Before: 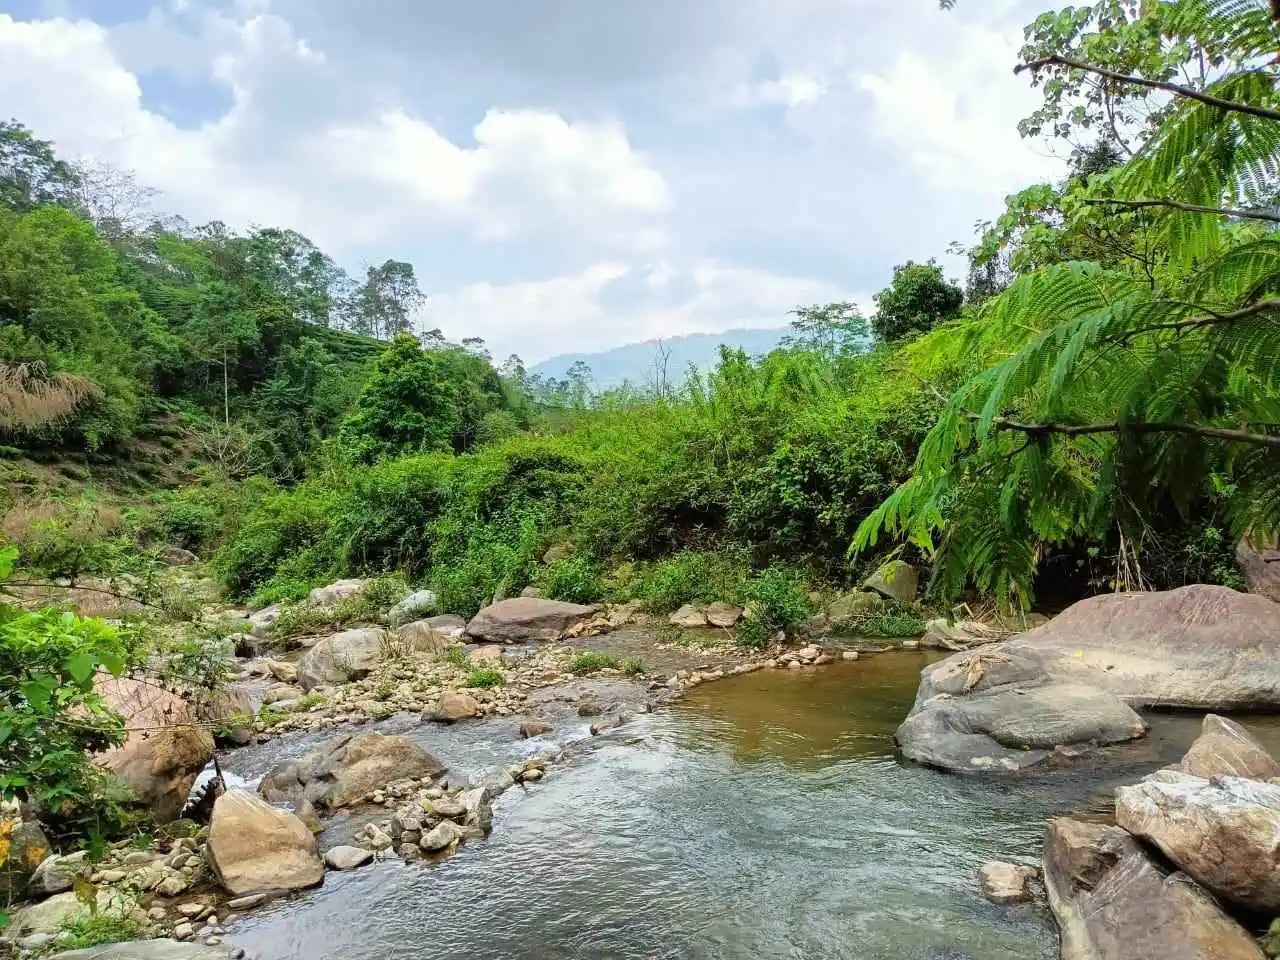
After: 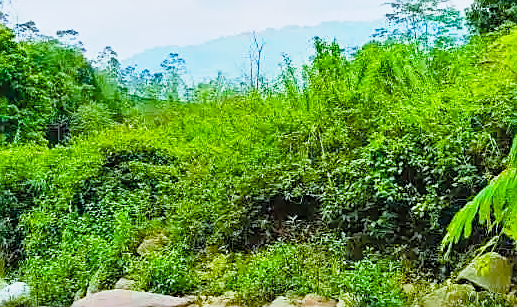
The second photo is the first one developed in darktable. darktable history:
shadows and highlights: low approximation 0.01, soften with gaussian
crop: left 31.751%, top 32.172%, right 27.8%, bottom 35.83%
base curve: curves: ch0 [(0, 0) (0.088, 0.125) (0.176, 0.251) (0.354, 0.501) (0.613, 0.749) (1, 0.877)], preserve colors none
color balance rgb: linear chroma grading › global chroma 18.9%, perceptual saturation grading › global saturation 20%, perceptual saturation grading › highlights -25%, perceptual saturation grading › shadows 50%, global vibrance 18.93%
sharpen: on, module defaults
white balance: red 0.924, blue 1.095
contrast brightness saturation: brightness 0.15
